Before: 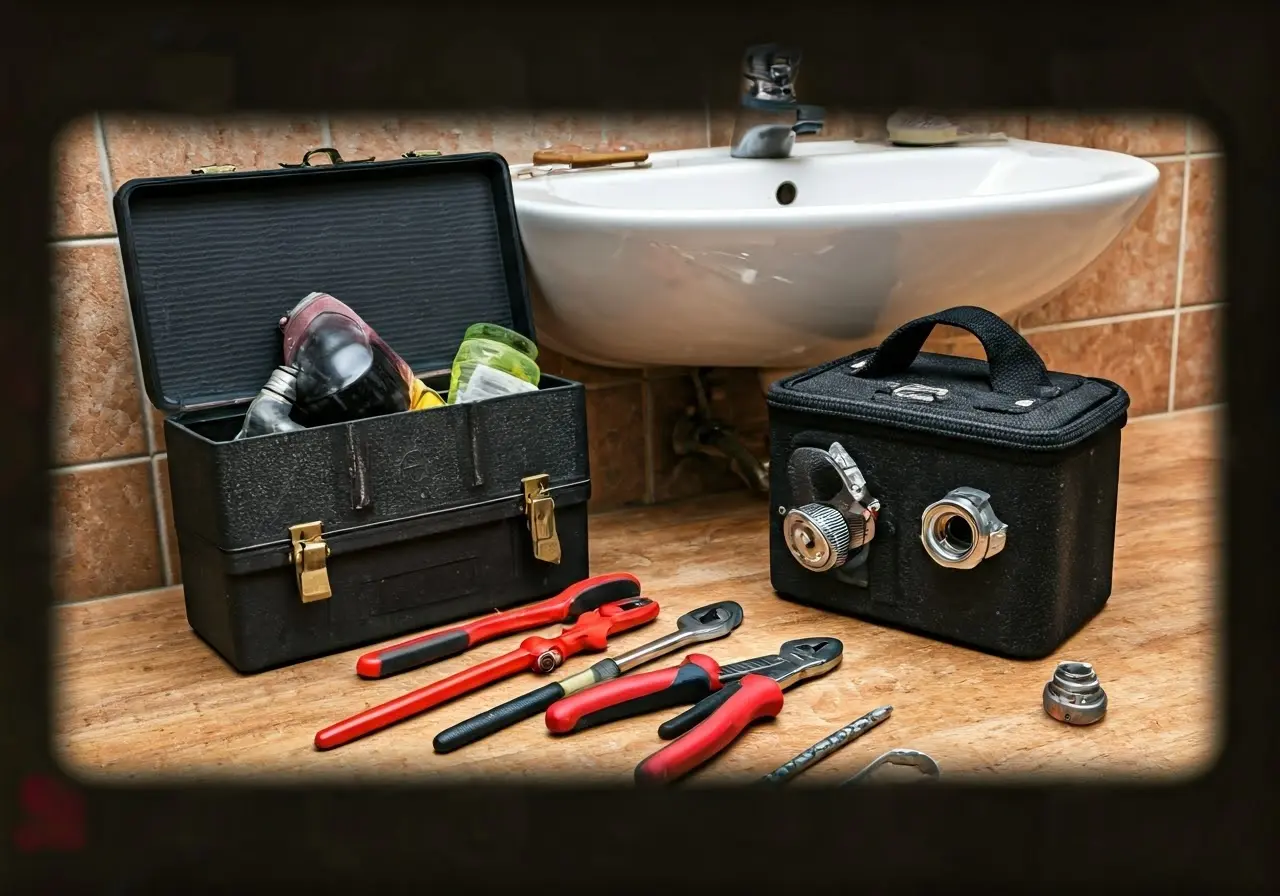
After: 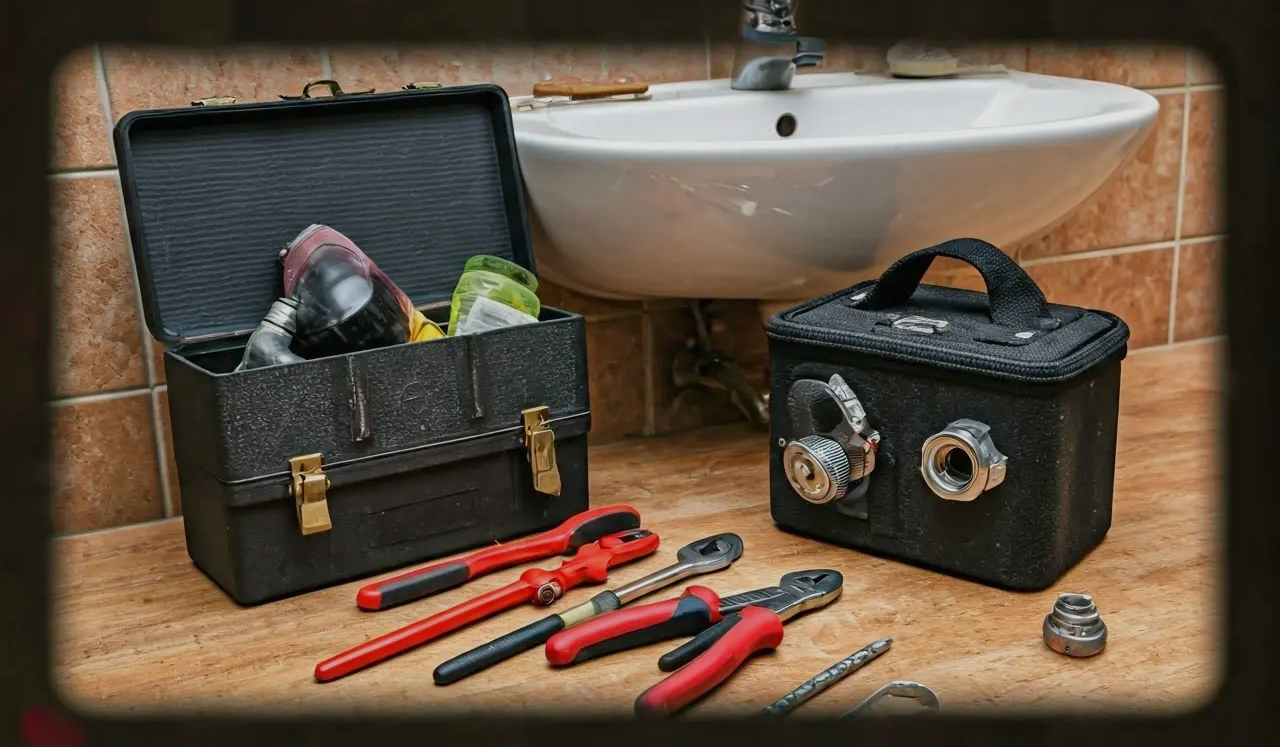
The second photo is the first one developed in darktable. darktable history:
crop: top 7.625%, bottom 8.027%
local contrast: mode bilateral grid, contrast 100, coarseness 100, detail 94%, midtone range 0.2
tone equalizer: -8 EV 0.25 EV, -7 EV 0.417 EV, -6 EV 0.417 EV, -5 EV 0.25 EV, -3 EV -0.25 EV, -2 EV -0.417 EV, -1 EV -0.417 EV, +0 EV -0.25 EV, edges refinement/feathering 500, mask exposure compensation -1.57 EV, preserve details guided filter
